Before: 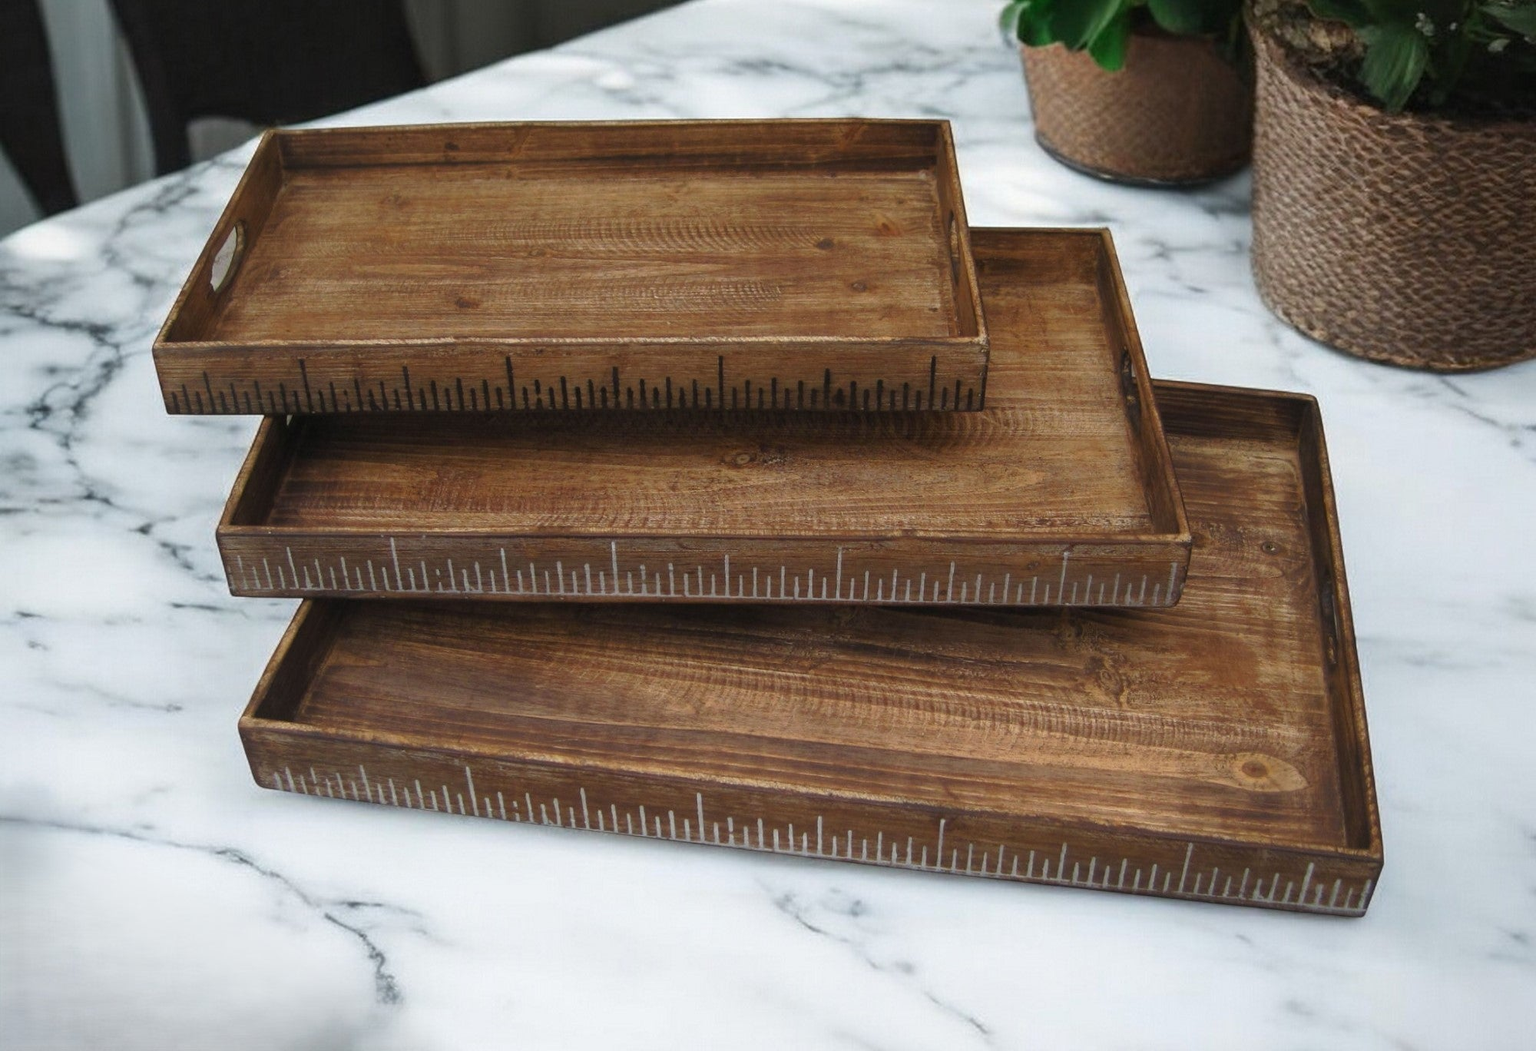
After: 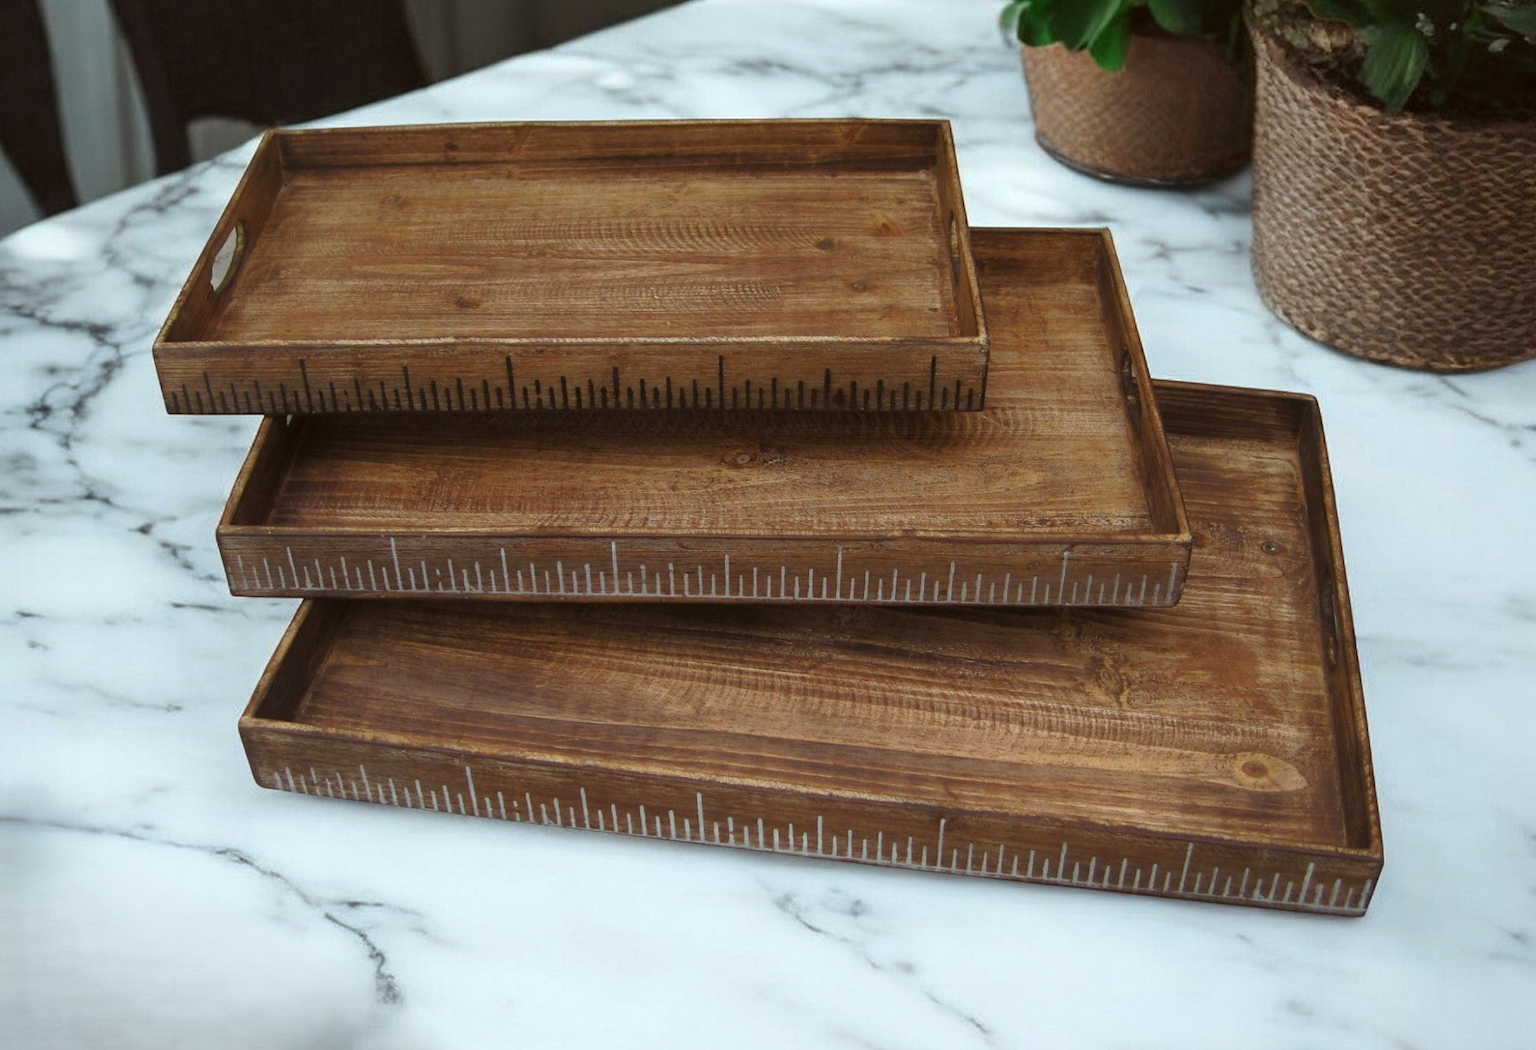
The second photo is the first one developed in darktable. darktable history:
color correction: highlights a* -5.06, highlights b* -3.29, shadows a* 3.75, shadows b* 4.19
